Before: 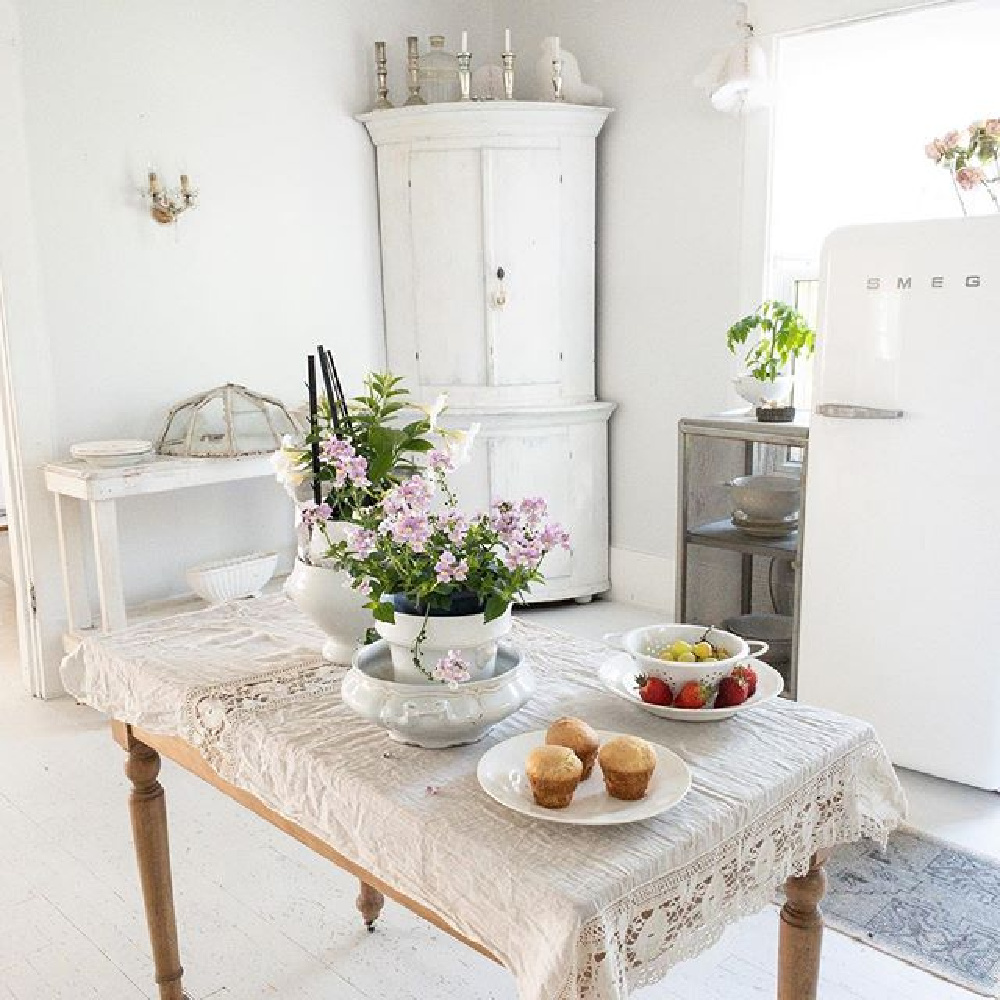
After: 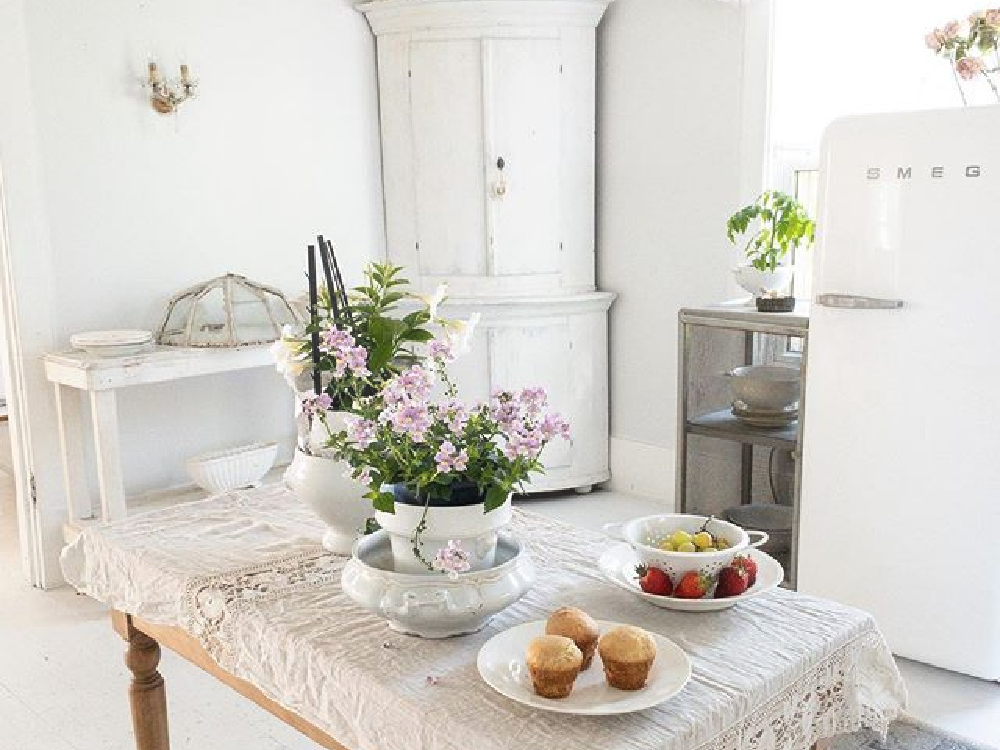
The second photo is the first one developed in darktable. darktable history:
crop: top 11.024%, bottom 13.91%
haze removal: strength -0.041, compatibility mode true, adaptive false
